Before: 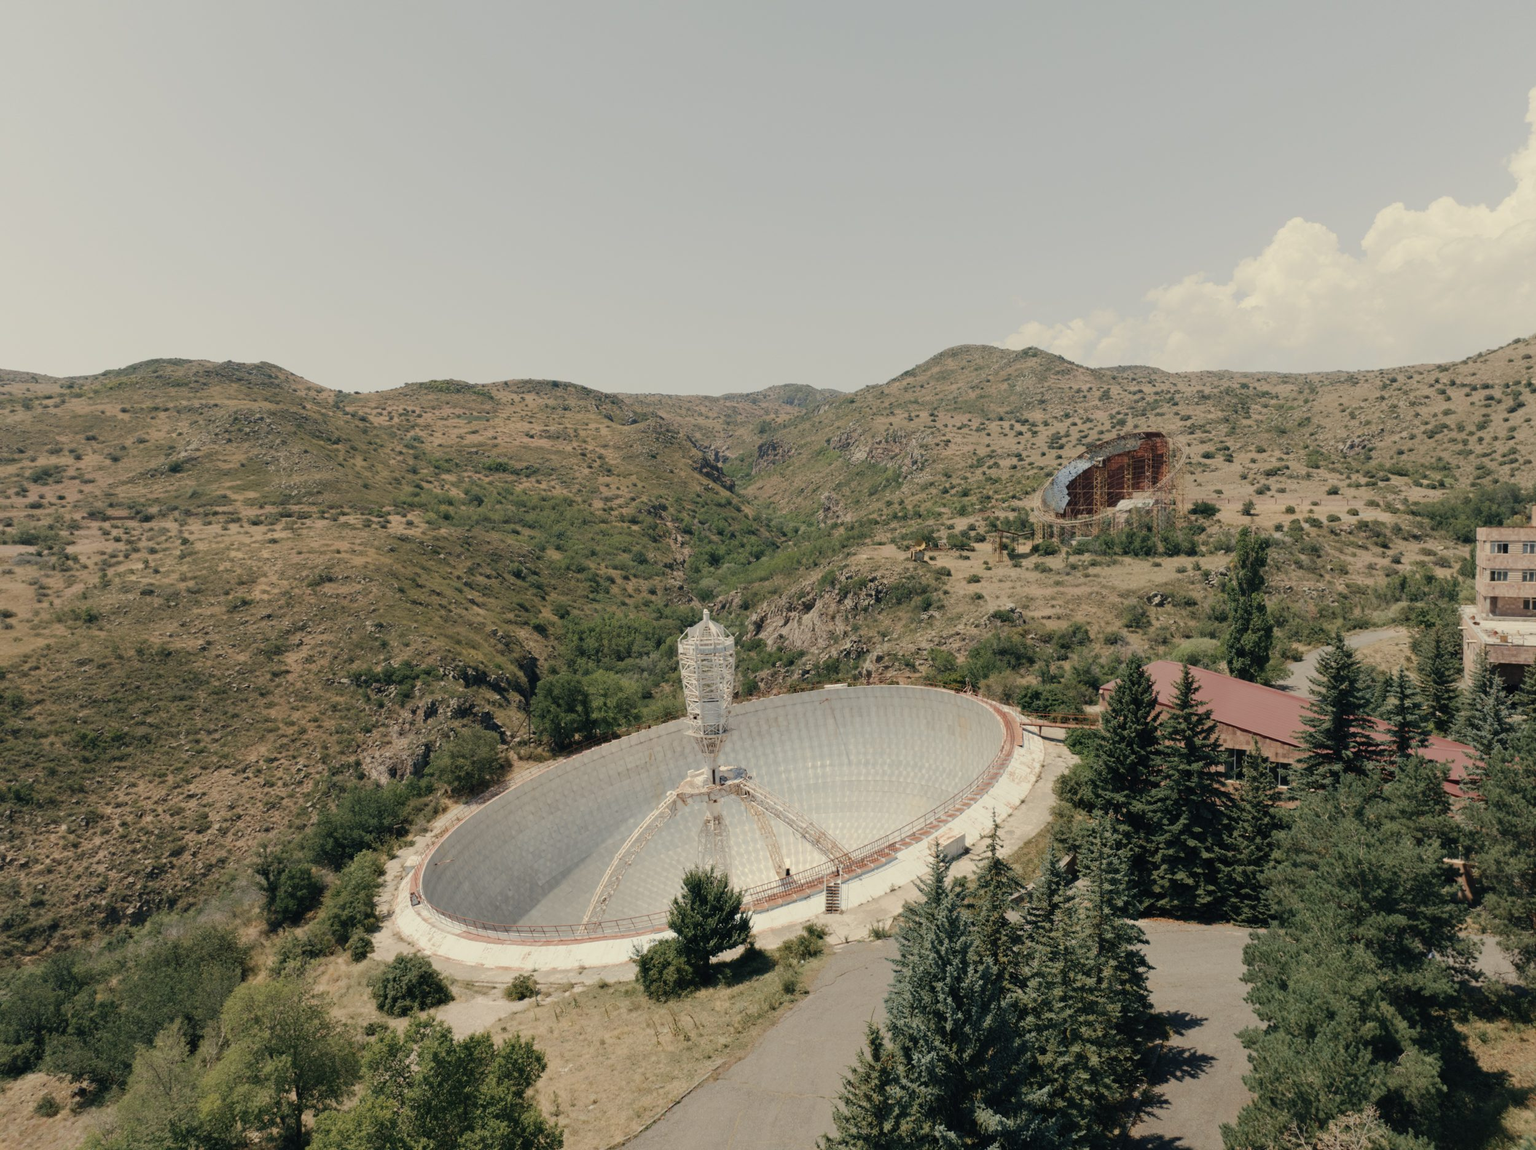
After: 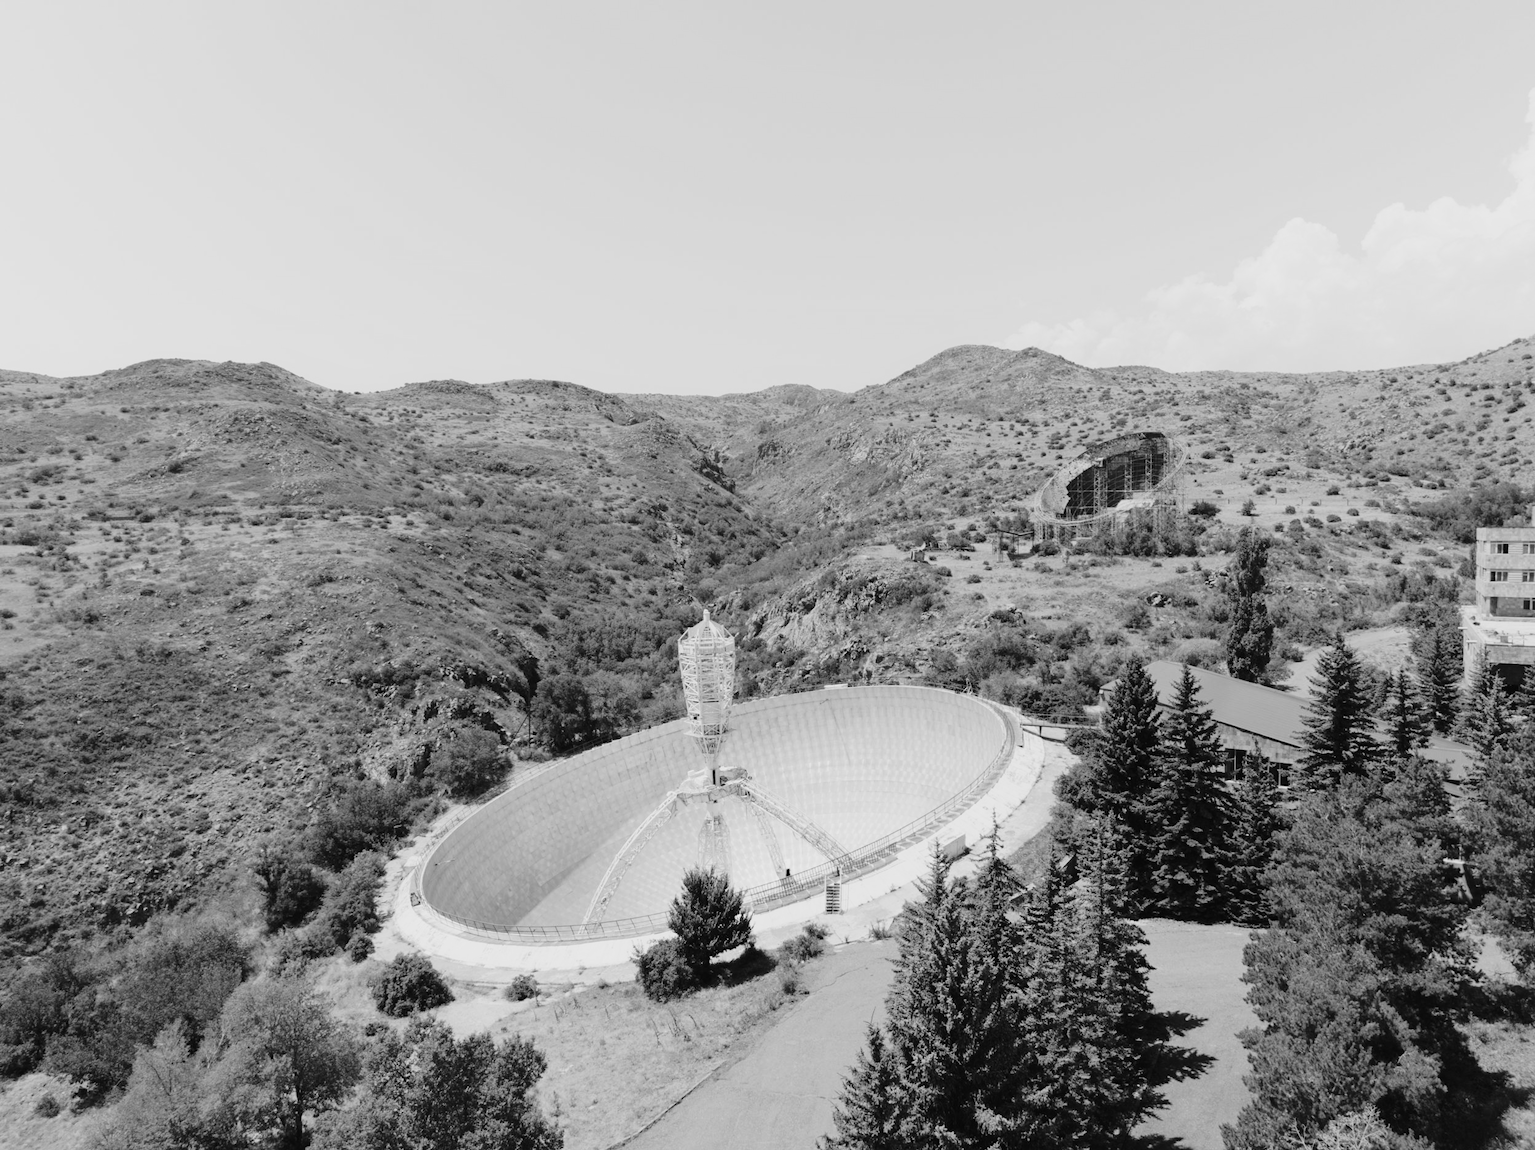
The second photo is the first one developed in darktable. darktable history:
monochrome: a 14.95, b -89.96
base curve: curves: ch0 [(0, 0) (0.028, 0.03) (0.121, 0.232) (0.46, 0.748) (0.859, 0.968) (1, 1)], preserve colors none
